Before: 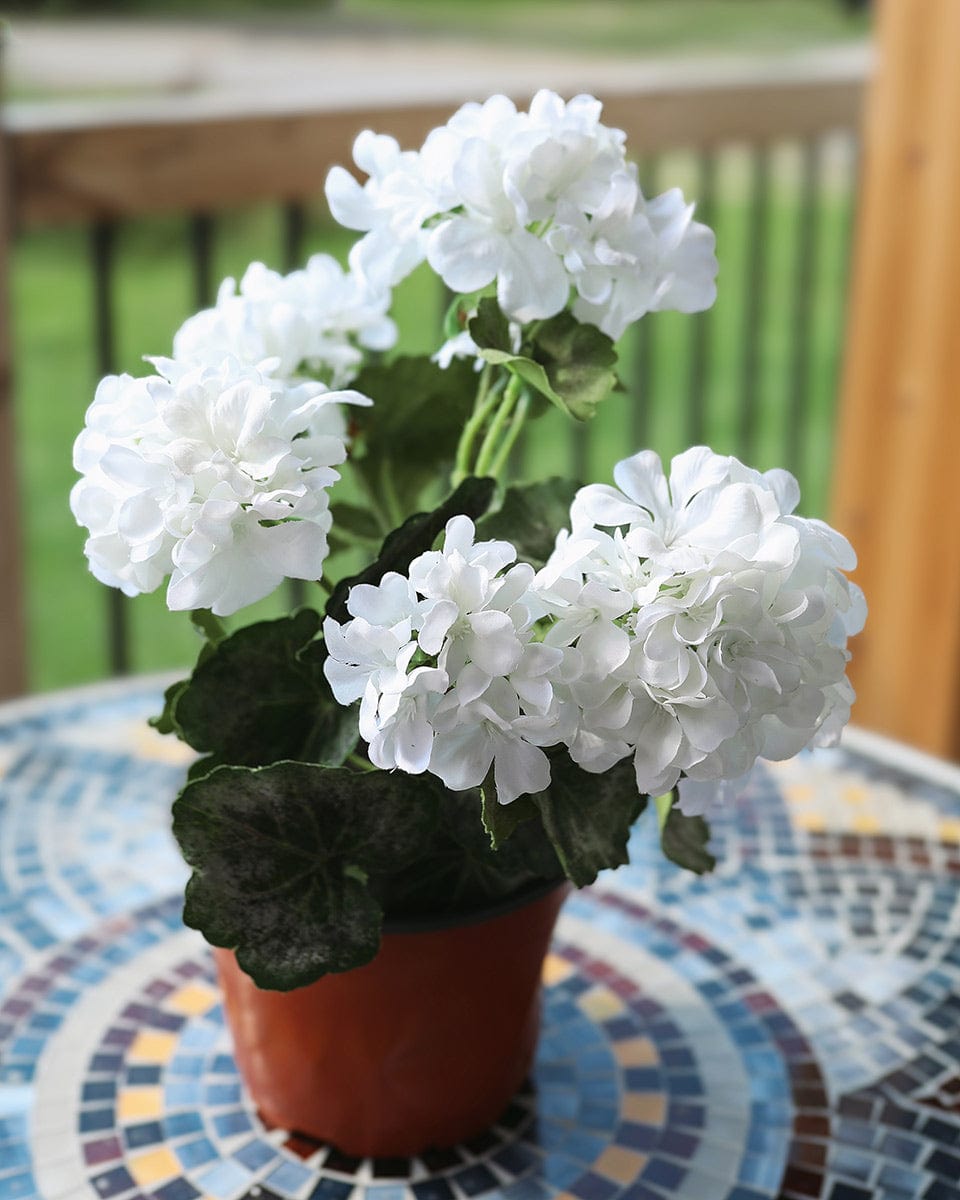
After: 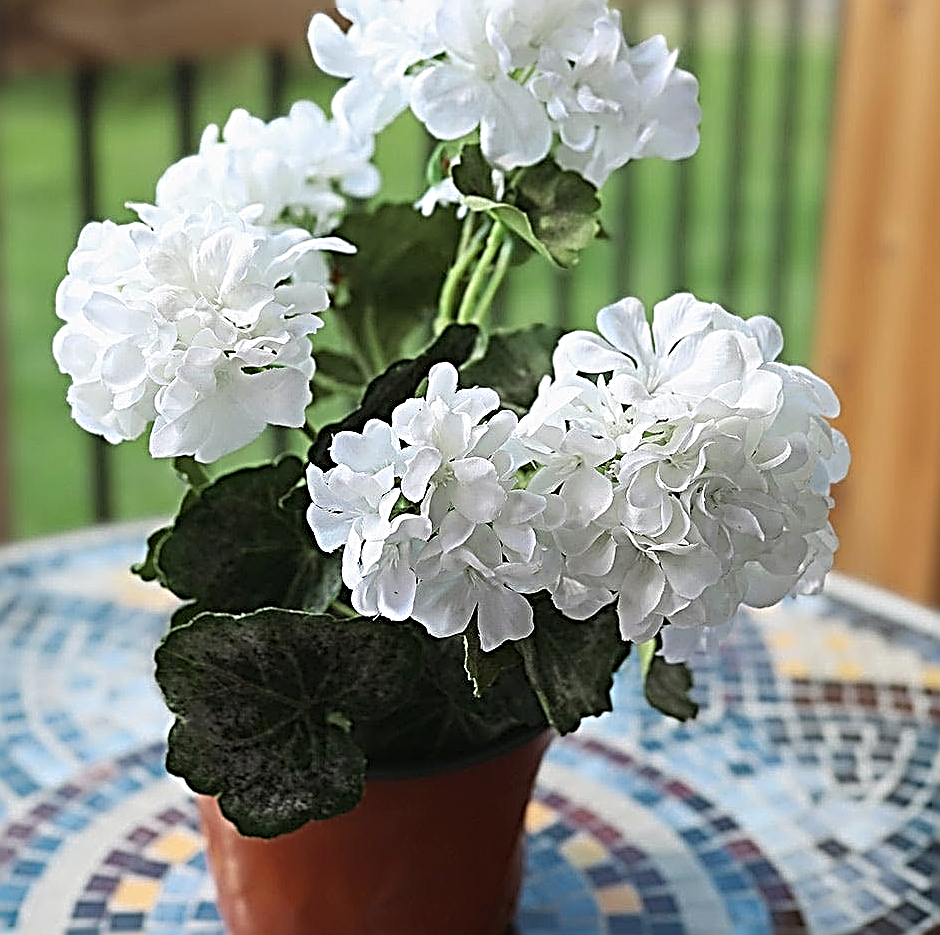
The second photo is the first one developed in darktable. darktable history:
sharpen: radius 3.158, amount 1.731
crop and rotate: left 1.814%, top 12.818%, right 0.25%, bottom 9.225%
color zones: curves: ch1 [(0, 0.469) (0.01, 0.469) (0.12, 0.446) (0.248, 0.469) (0.5, 0.5) (0.748, 0.5) (0.99, 0.469) (1, 0.469)]
